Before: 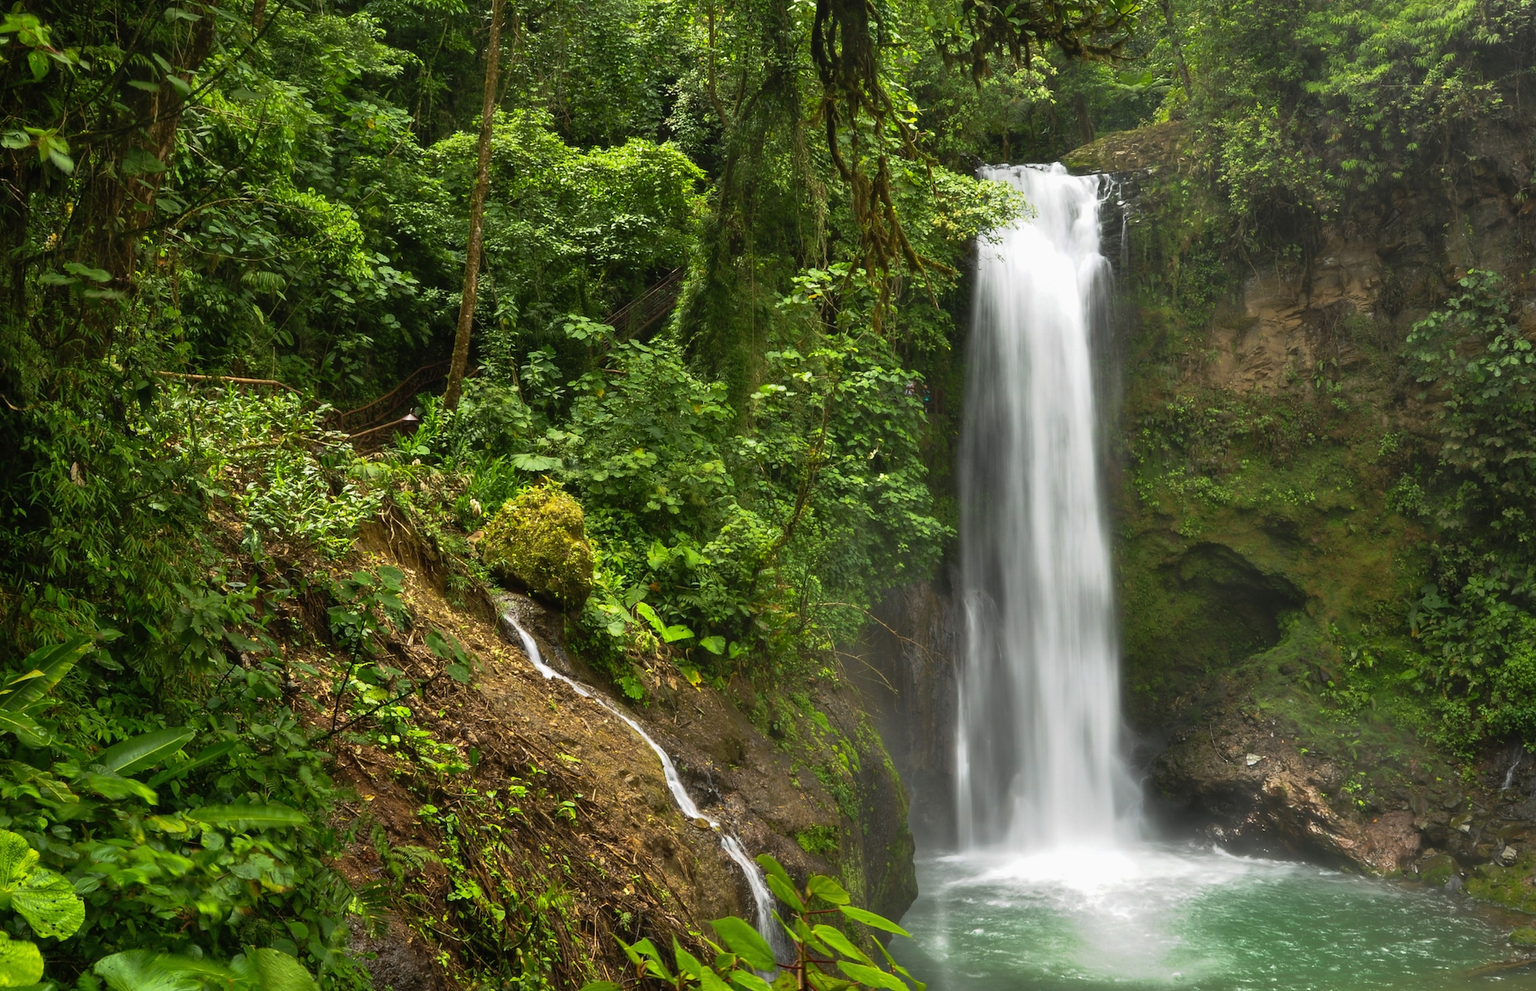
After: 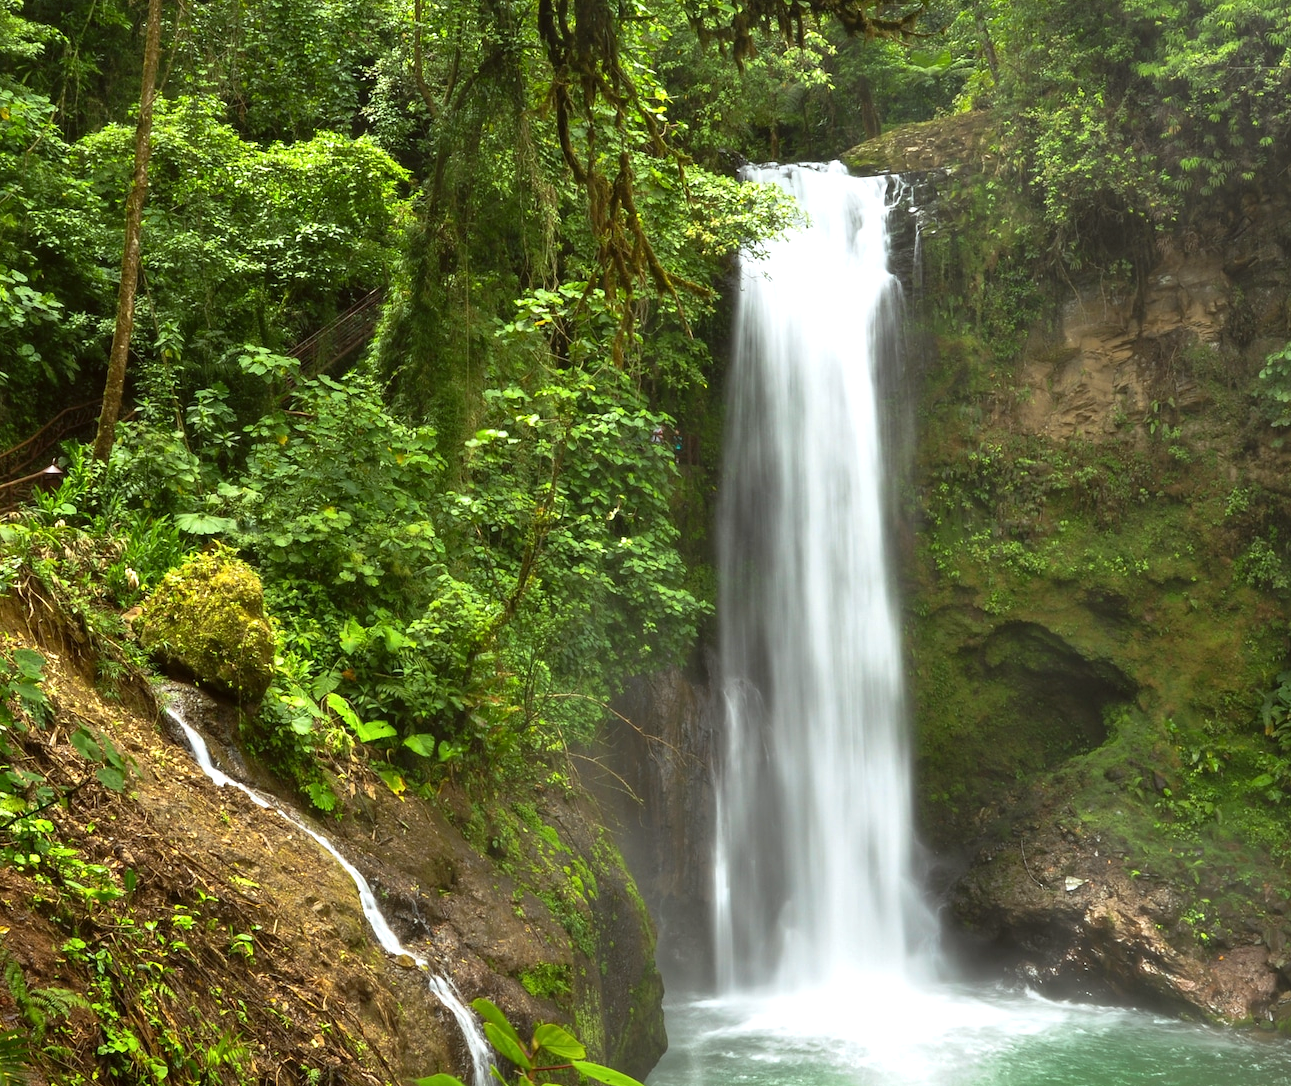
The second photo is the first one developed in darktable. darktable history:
crop and rotate: left 23.887%, top 3.01%, right 6.677%, bottom 6.459%
color correction: highlights a* -2.93, highlights b* -2.48, shadows a* 2.4, shadows b* 2.96
exposure: black level correction 0.001, exposure 0.5 EV, compensate highlight preservation false
